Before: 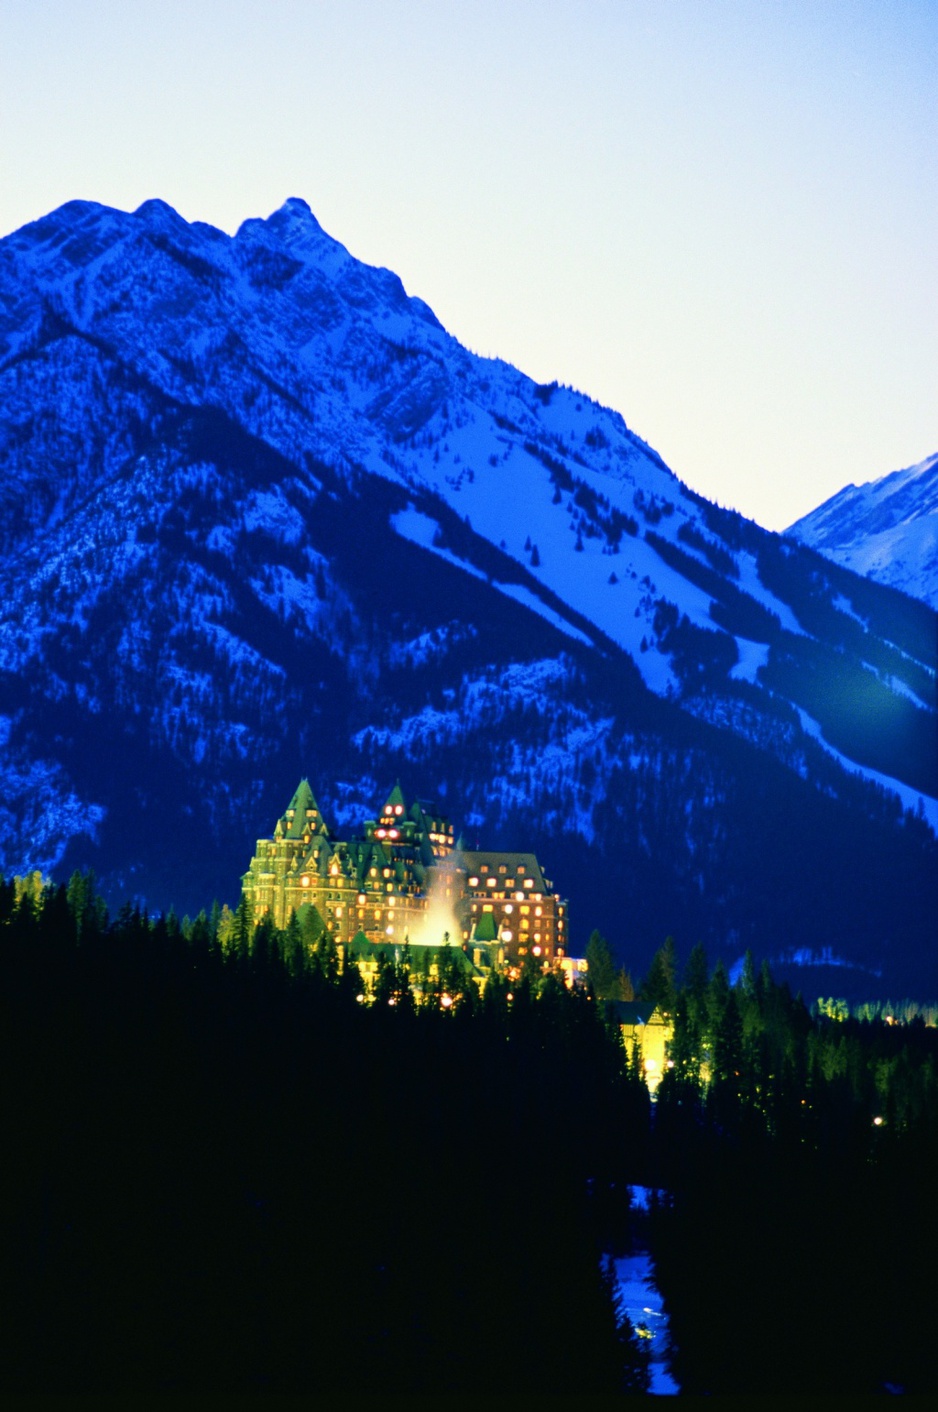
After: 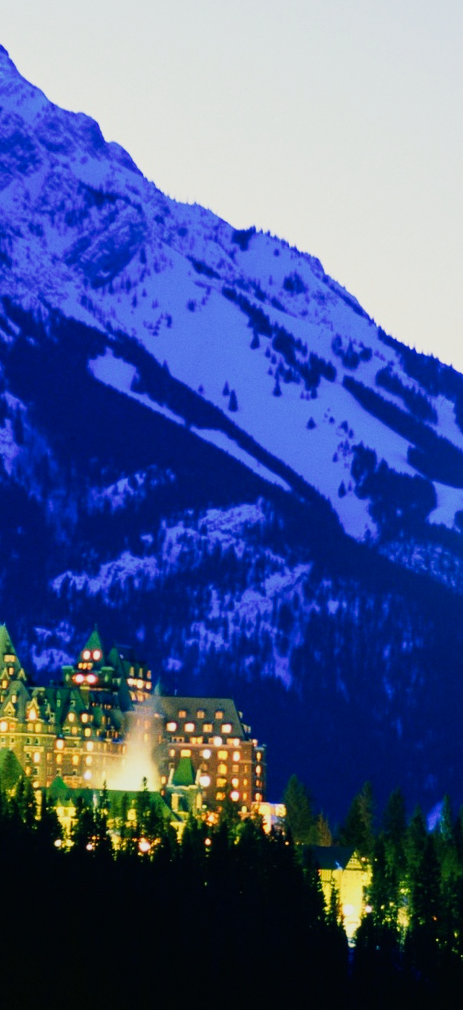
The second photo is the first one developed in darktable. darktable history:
tone curve: curves: ch0 [(0, 0) (0.091, 0.066) (0.184, 0.16) (0.491, 0.519) (0.748, 0.765) (1, 0.919)]; ch1 [(0, 0) (0.179, 0.173) (0.322, 0.32) (0.424, 0.424) (0.502, 0.504) (0.56, 0.578) (0.631, 0.675) (0.777, 0.806) (1, 1)]; ch2 [(0, 0) (0.434, 0.447) (0.483, 0.487) (0.547, 0.573) (0.676, 0.673) (1, 1)], preserve colors none
crop: left 32.221%, top 10.978%, right 18.407%, bottom 17.471%
